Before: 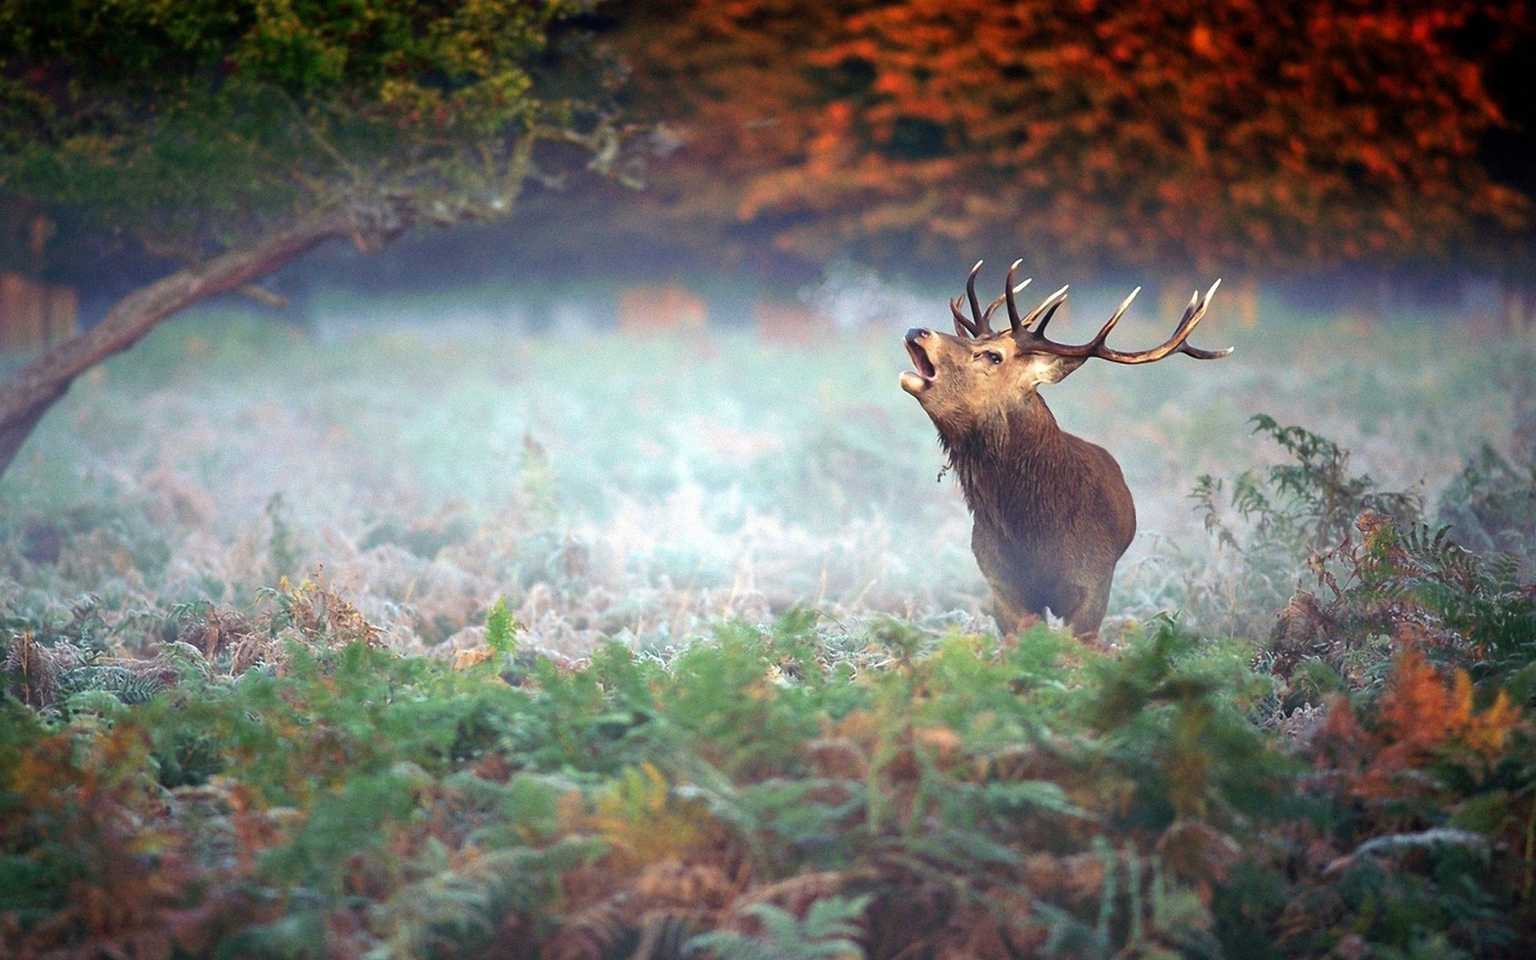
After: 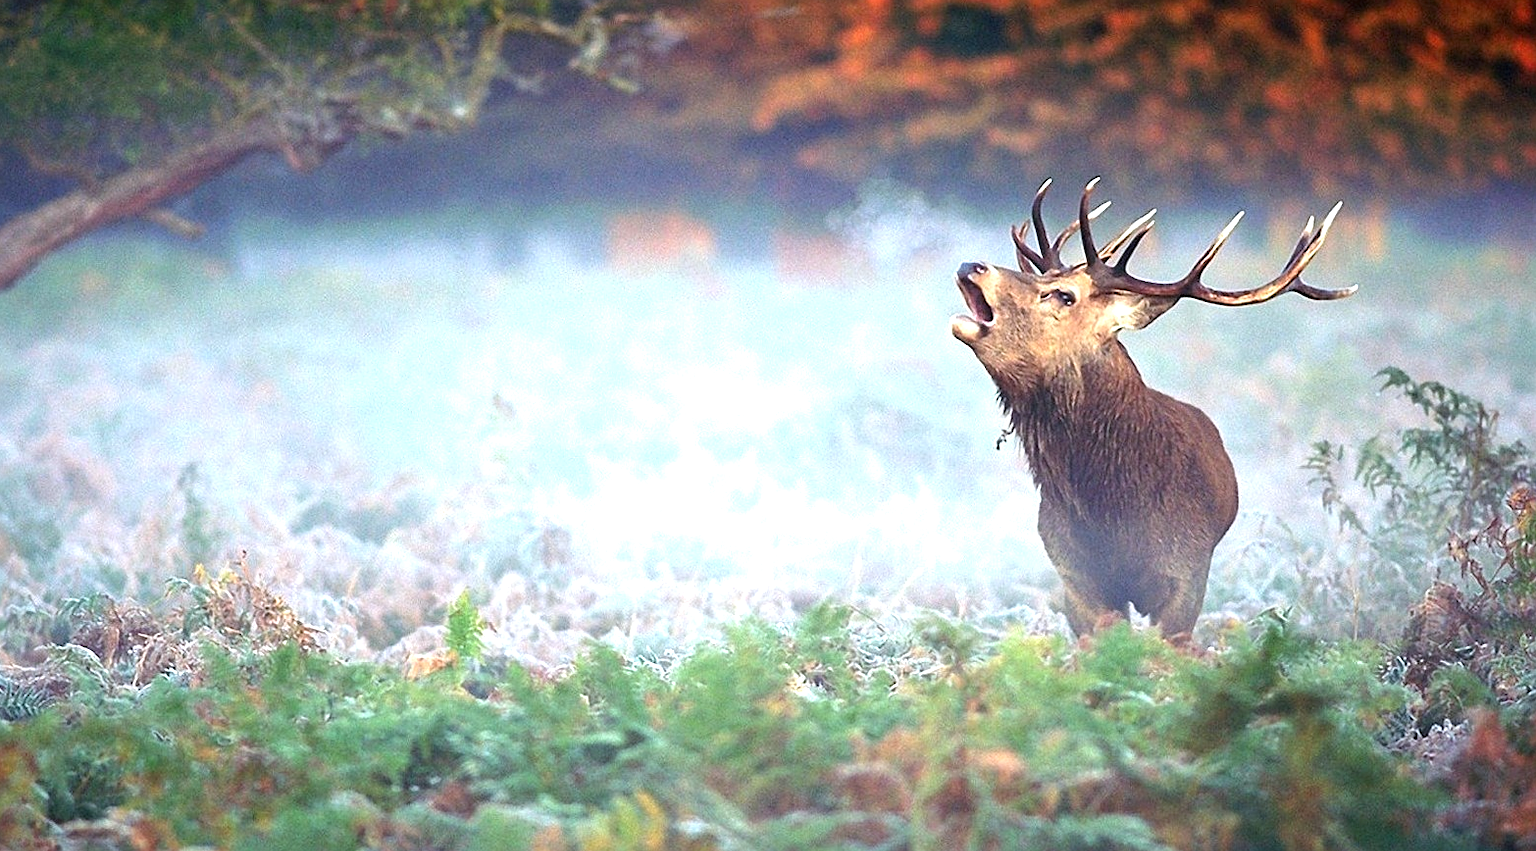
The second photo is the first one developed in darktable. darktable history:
white balance: red 0.974, blue 1.044
exposure: exposure 0.6 EV, compensate highlight preservation false
crop: left 7.856%, top 11.836%, right 10.12%, bottom 15.387%
sharpen: on, module defaults
